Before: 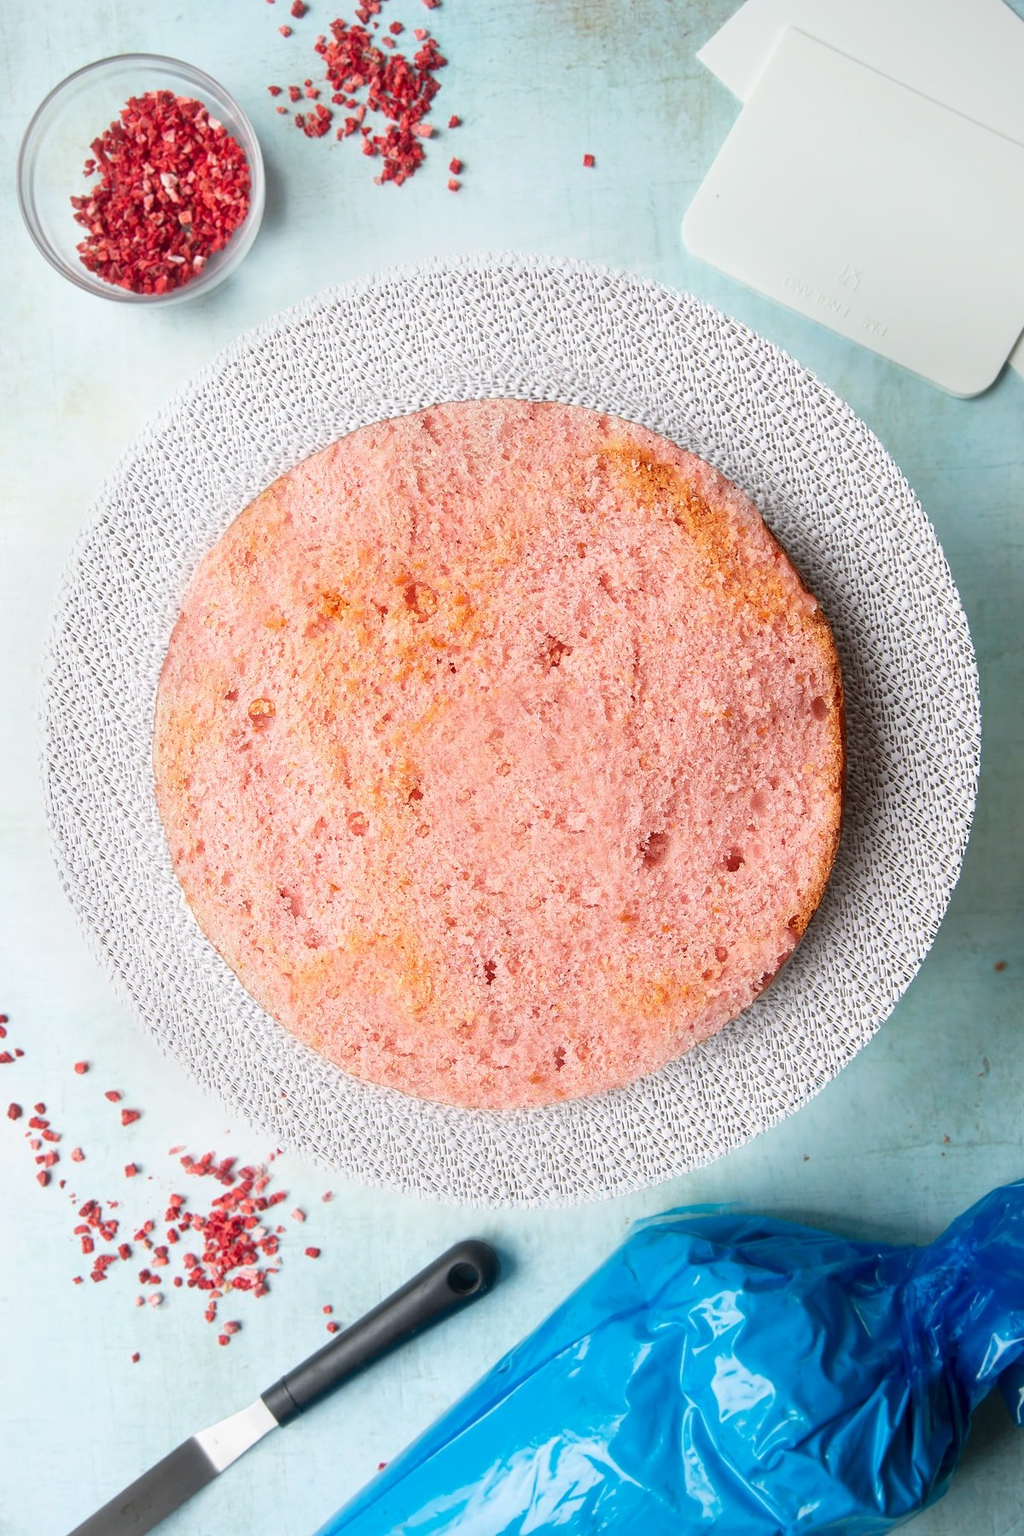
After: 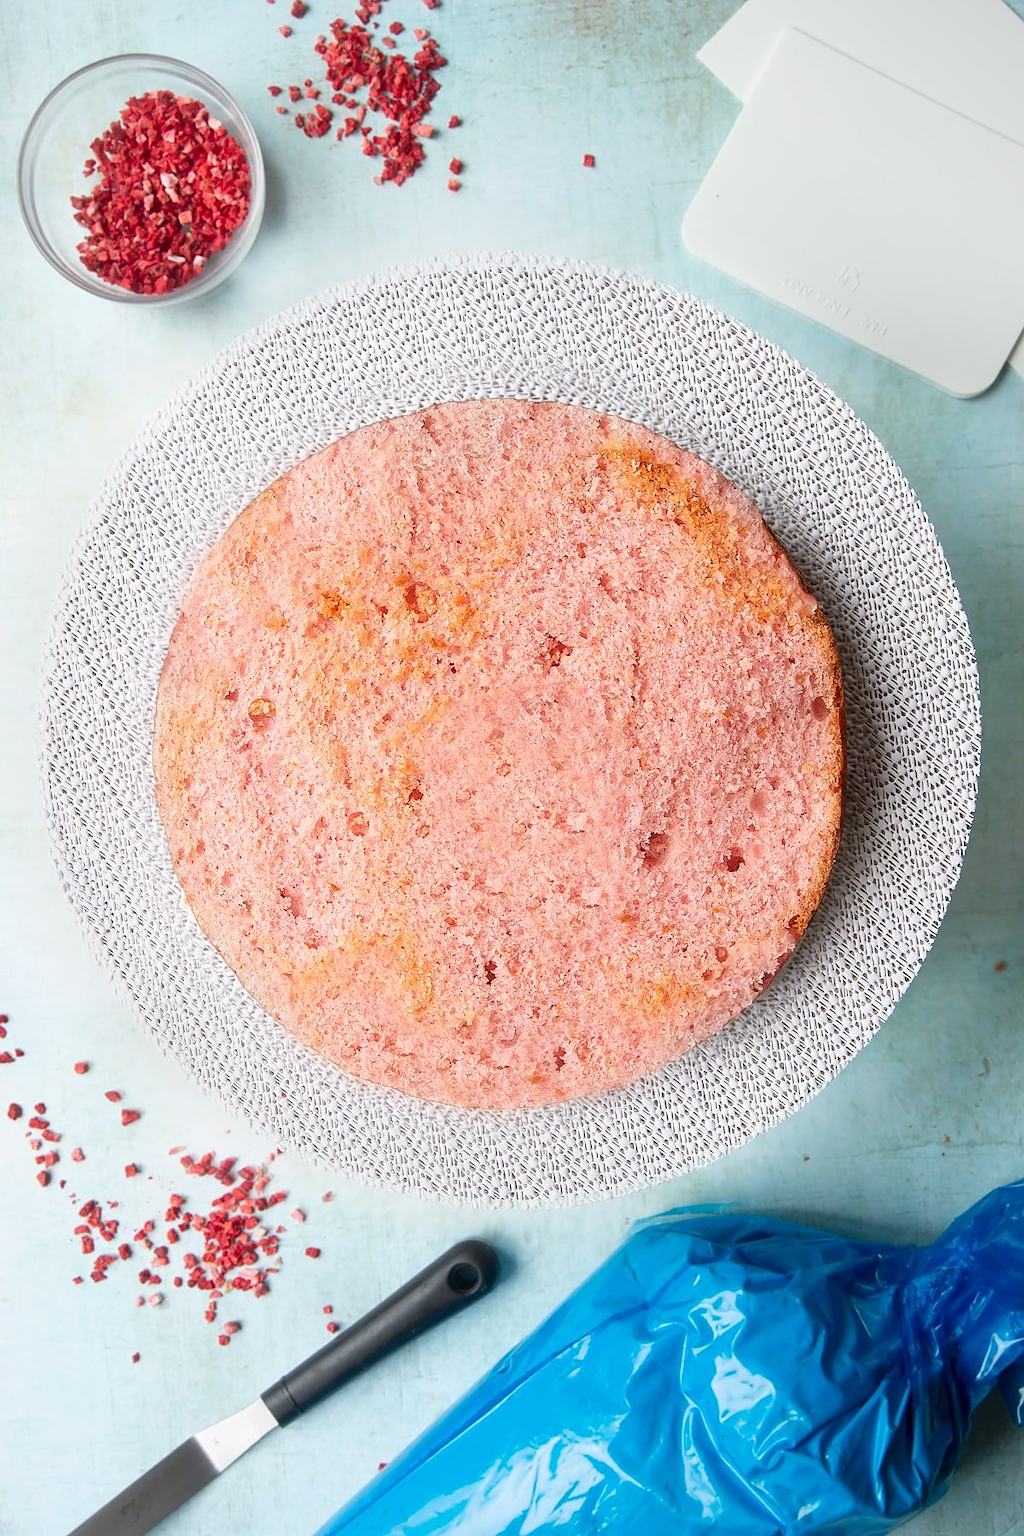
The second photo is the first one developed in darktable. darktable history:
sharpen: radius 1.027
